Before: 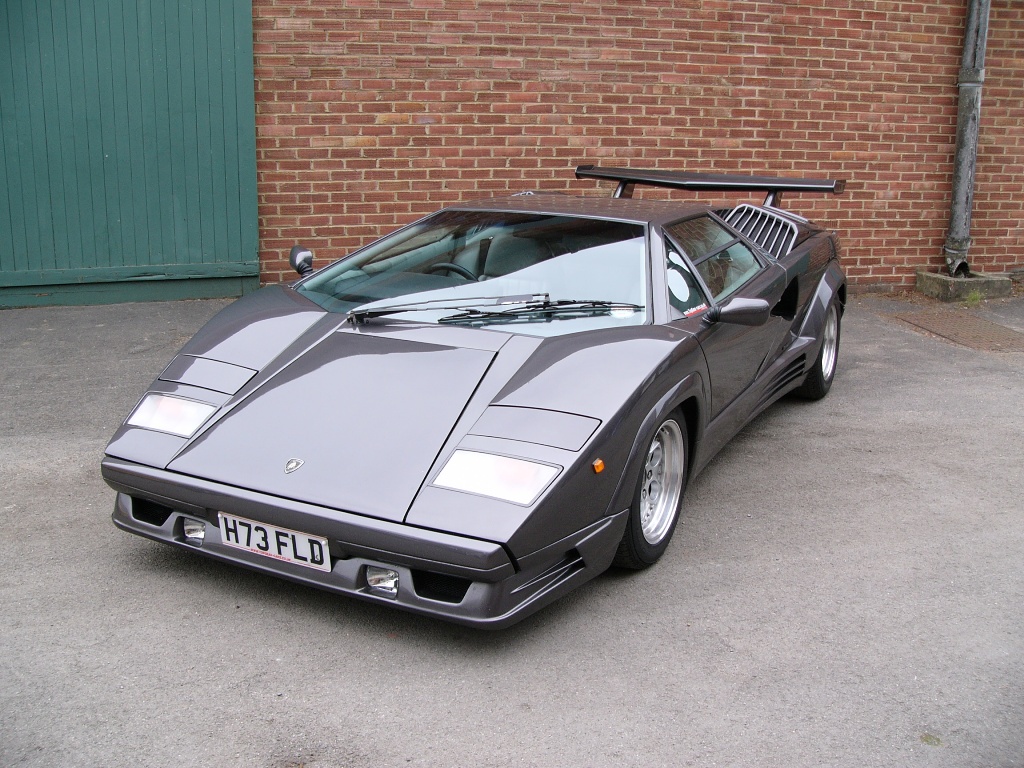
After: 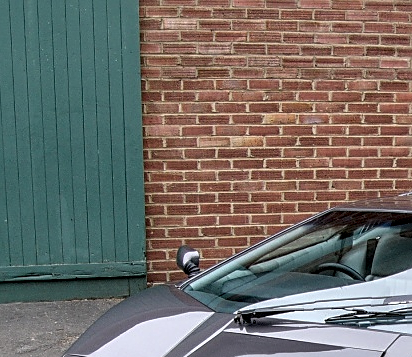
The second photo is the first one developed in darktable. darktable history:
crop and rotate: left 11.106%, top 0.116%, right 48.594%, bottom 53.335%
sharpen: on, module defaults
shadows and highlights: white point adjustment -3.8, highlights -63.38, soften with gaussian
local contrast: highlights 60%, shadows 59%, detail 160%
